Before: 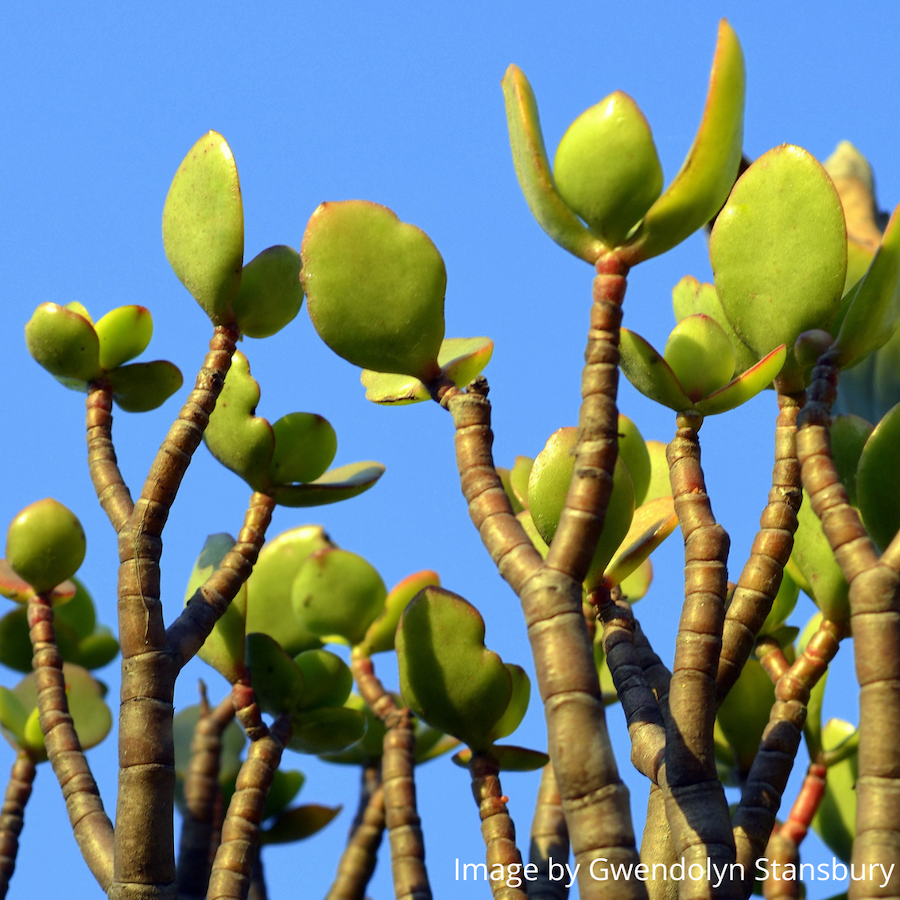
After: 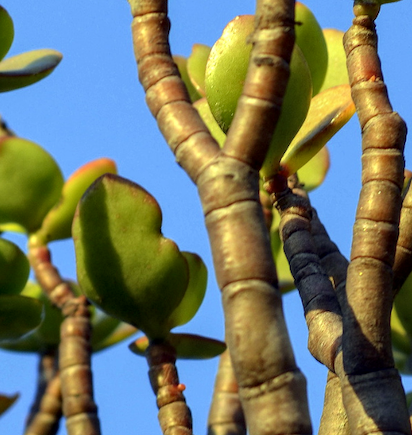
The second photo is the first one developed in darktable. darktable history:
local contrast: on, module defaults
crop: left 35.976%, top 45.819%, right 18.162%, bottom 5.807%
